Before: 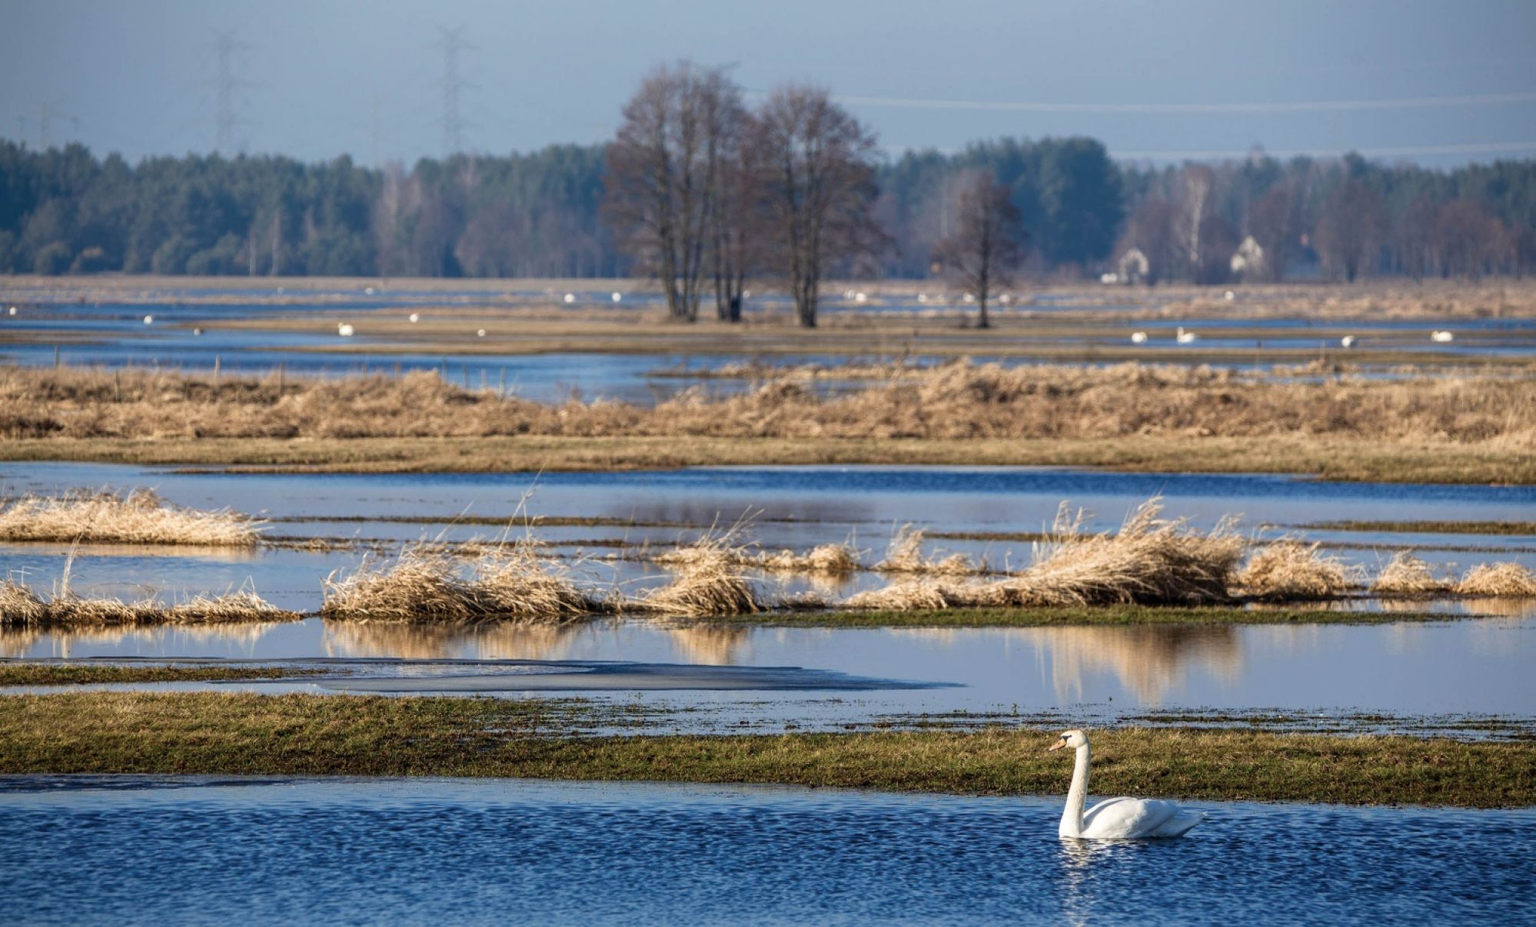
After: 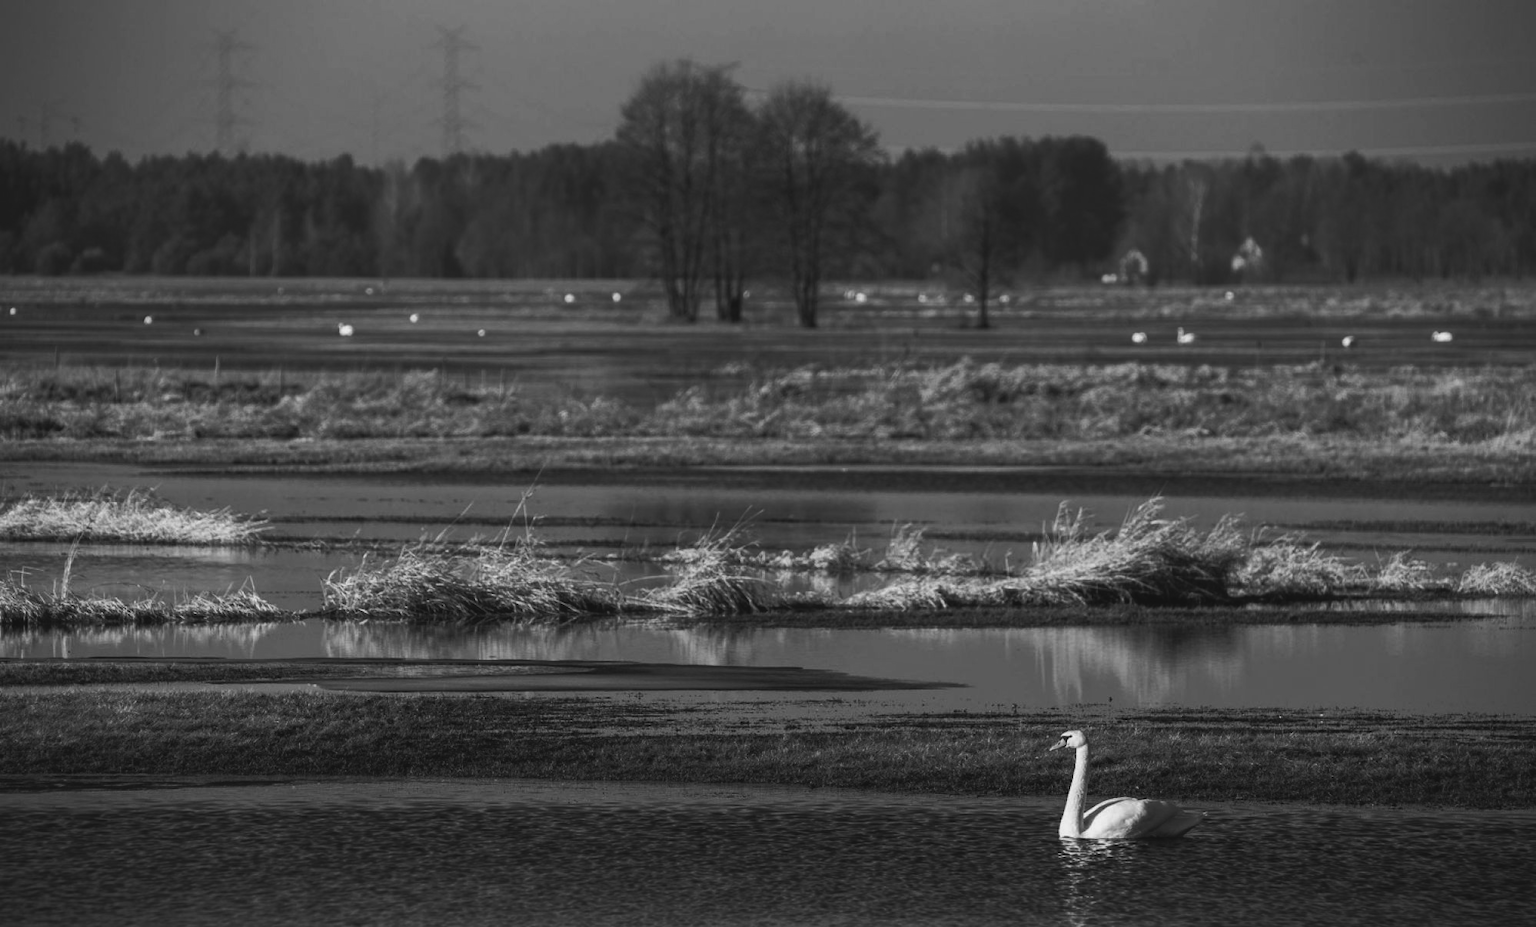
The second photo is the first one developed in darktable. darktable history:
color balance: mode lift, gamma, gain (sRGB), lift [1, 1, 0.101, 1]
monochrome: on, module defaults
exposure: black level correction -0.025, exposure -0.117 EV, compensate highlight preservation false
